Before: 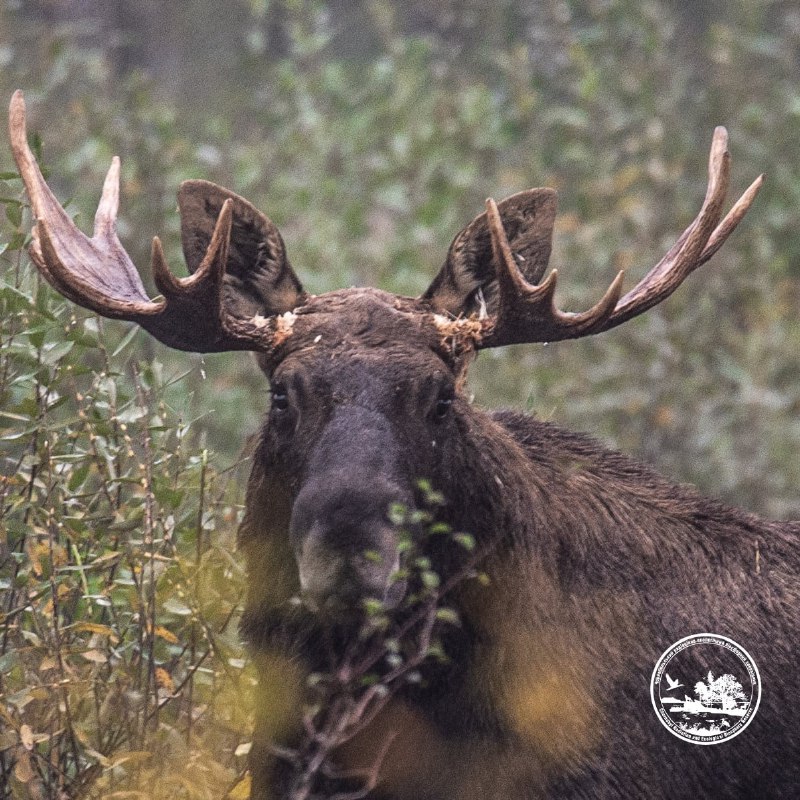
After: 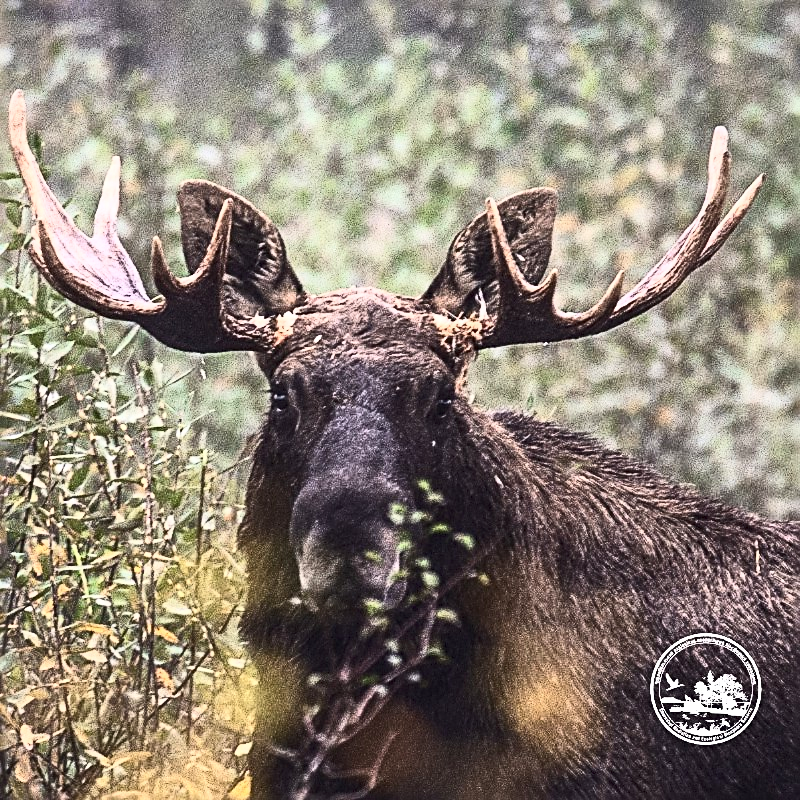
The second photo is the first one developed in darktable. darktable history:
sharpen: radius 2.584, amount 0.688
contrast brightness saturation: contrast 0.62, brightness 0.34, saturation 0.14
